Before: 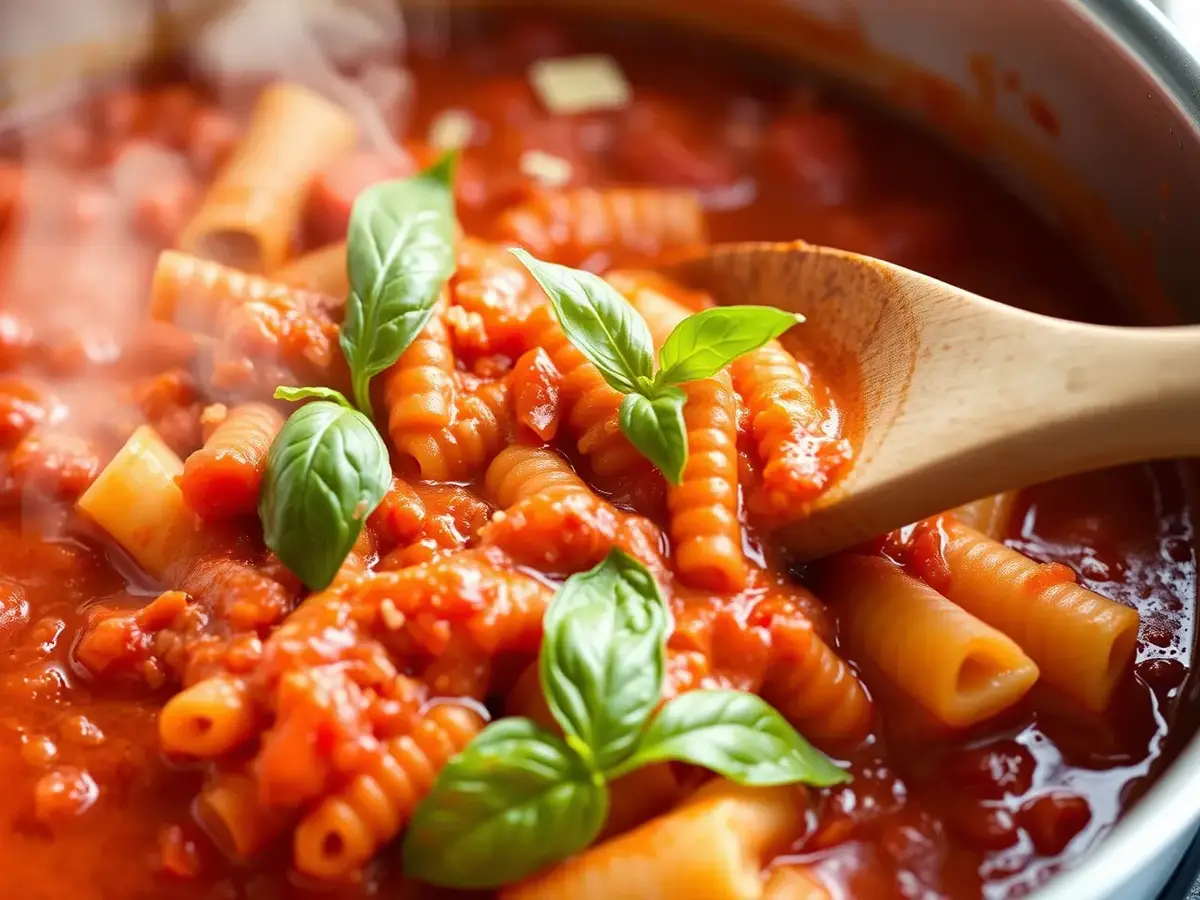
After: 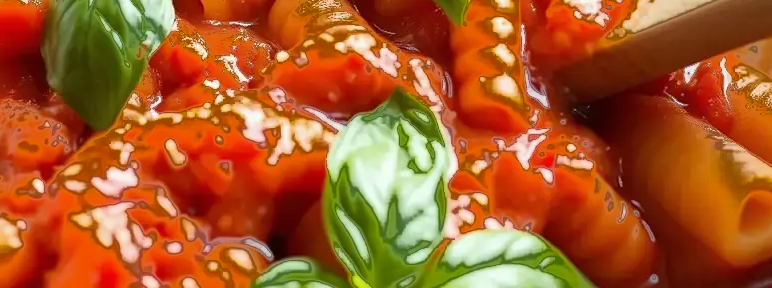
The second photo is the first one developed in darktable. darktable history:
white balance: red 0.986, blue 1.01
fill light: exposure -0.73 EV, center 0.69, width 2.2
crop: left 18.091%, top 51.13%, right 17.525%, bottom 16.85%
shadows and highlights: shadows 20.91, highlights -35.45, soften with gaussian
